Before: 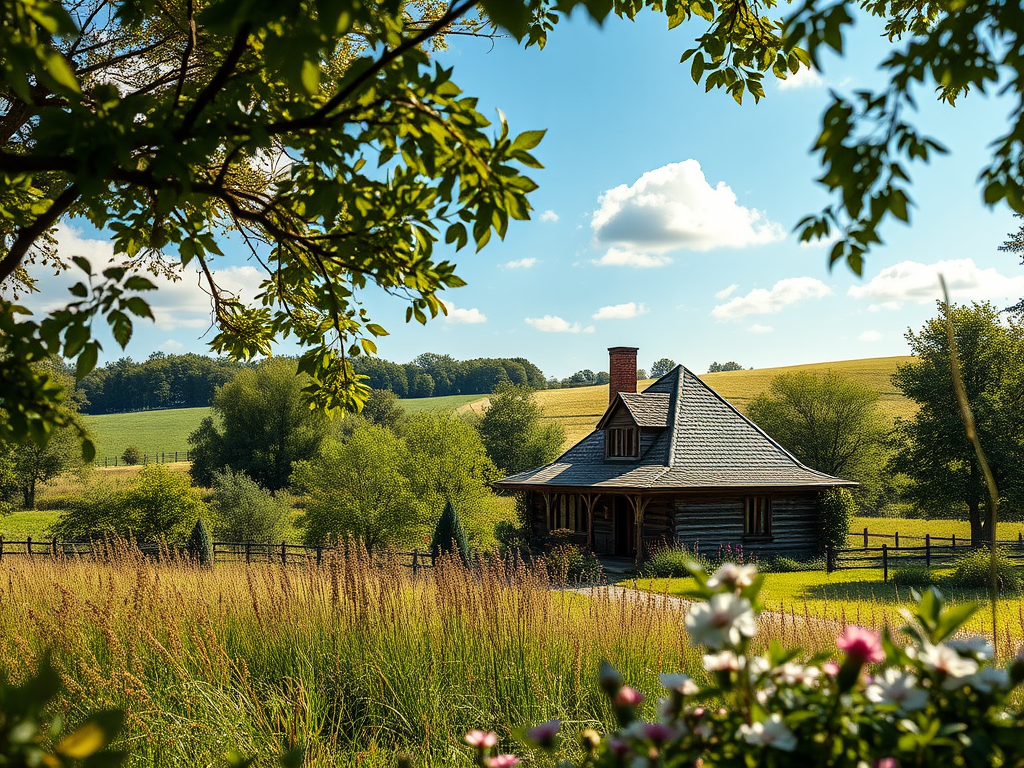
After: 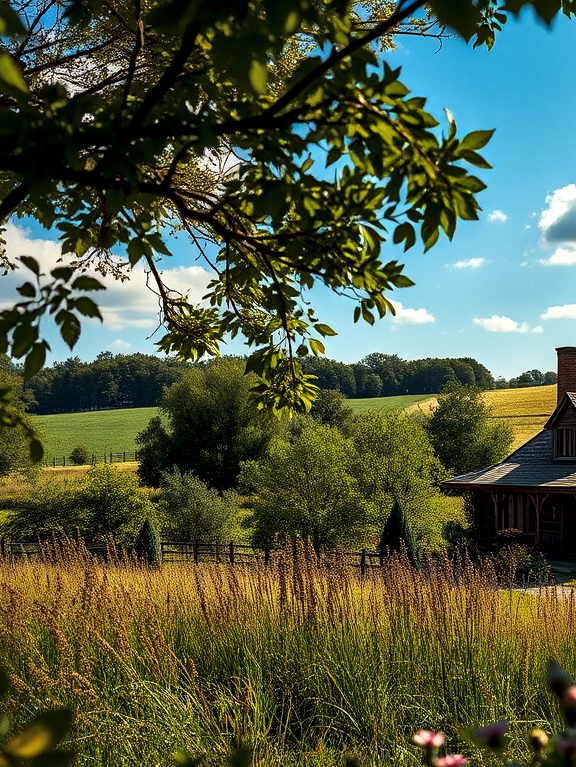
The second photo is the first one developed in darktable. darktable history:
local contrast: mode bilateral grid, contrast 25, coarseness 60, detail 151%, midtone range 0.2
tone curve: curves: ch0 [(0, 0) (0.536, 0.402) (1, 1)], preserve colors none
crop: left 5.114%, right 38.589%
